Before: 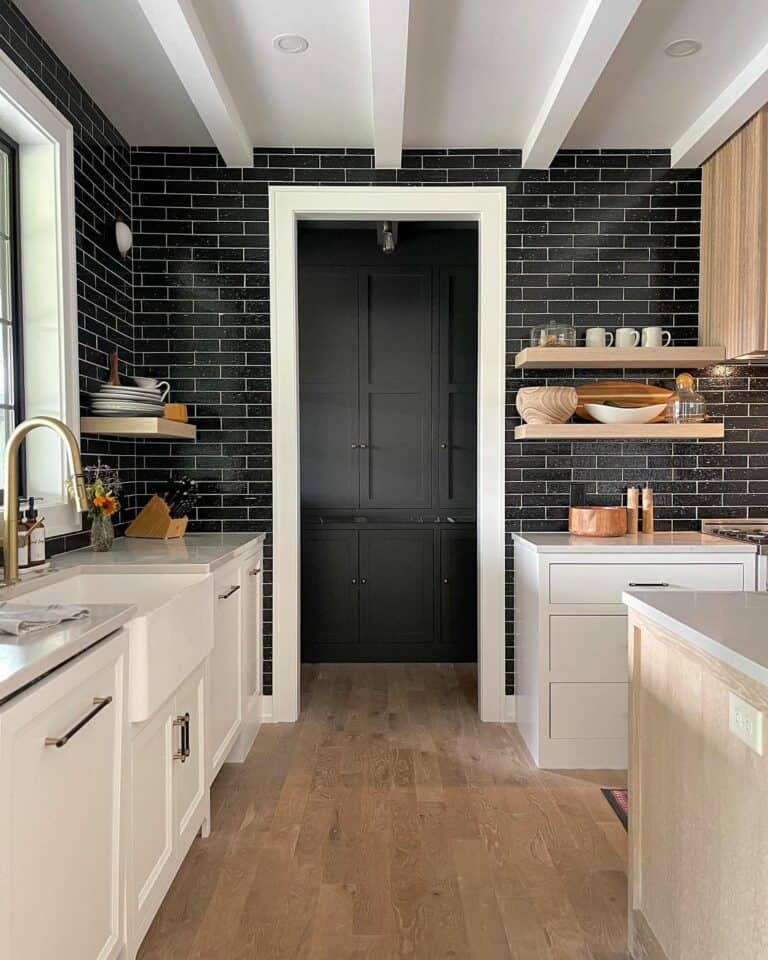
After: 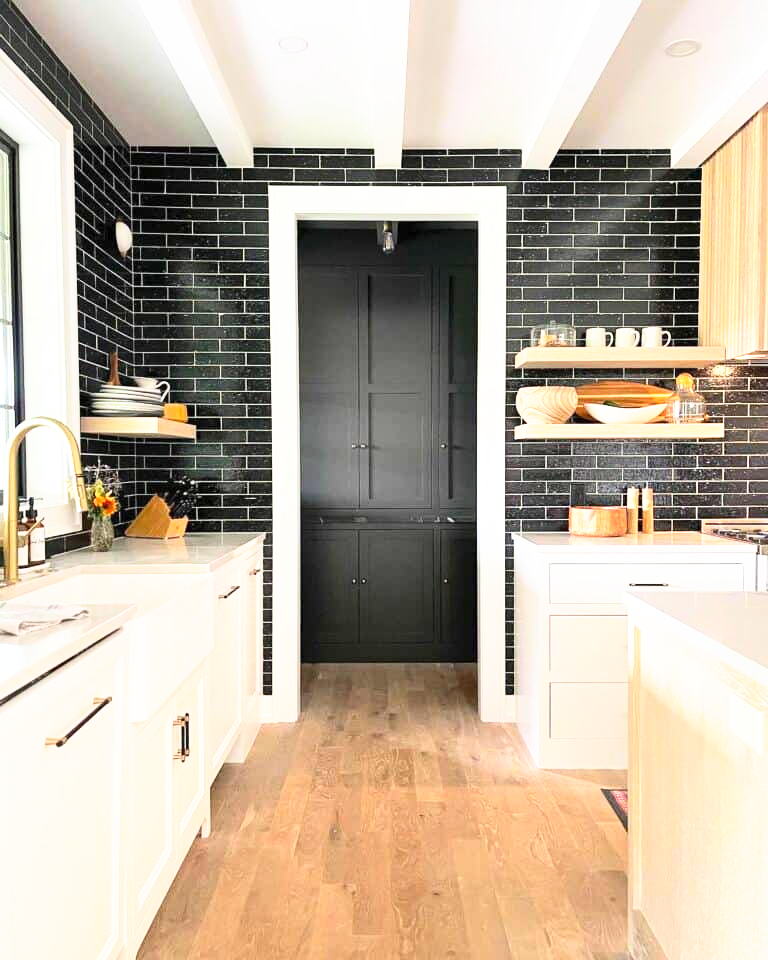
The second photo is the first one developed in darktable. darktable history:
contrast brightness saturation: contrast 0.204, brightness 0.165, saturation 0.23
base curve: curves: ch0 [(0, 0) (0.495, 0.917) (1, 1)], preserve colors none
